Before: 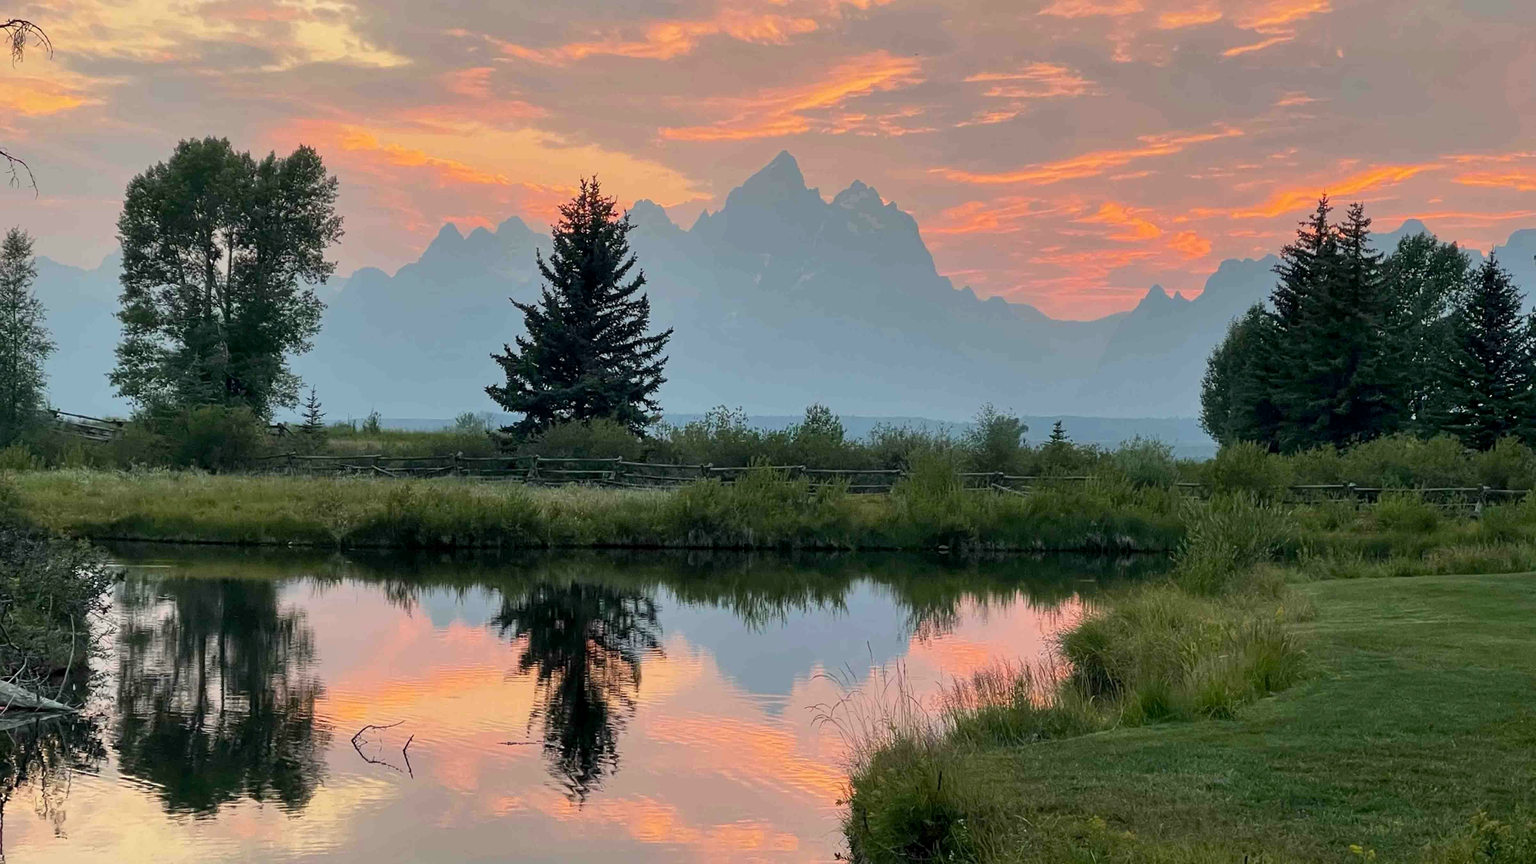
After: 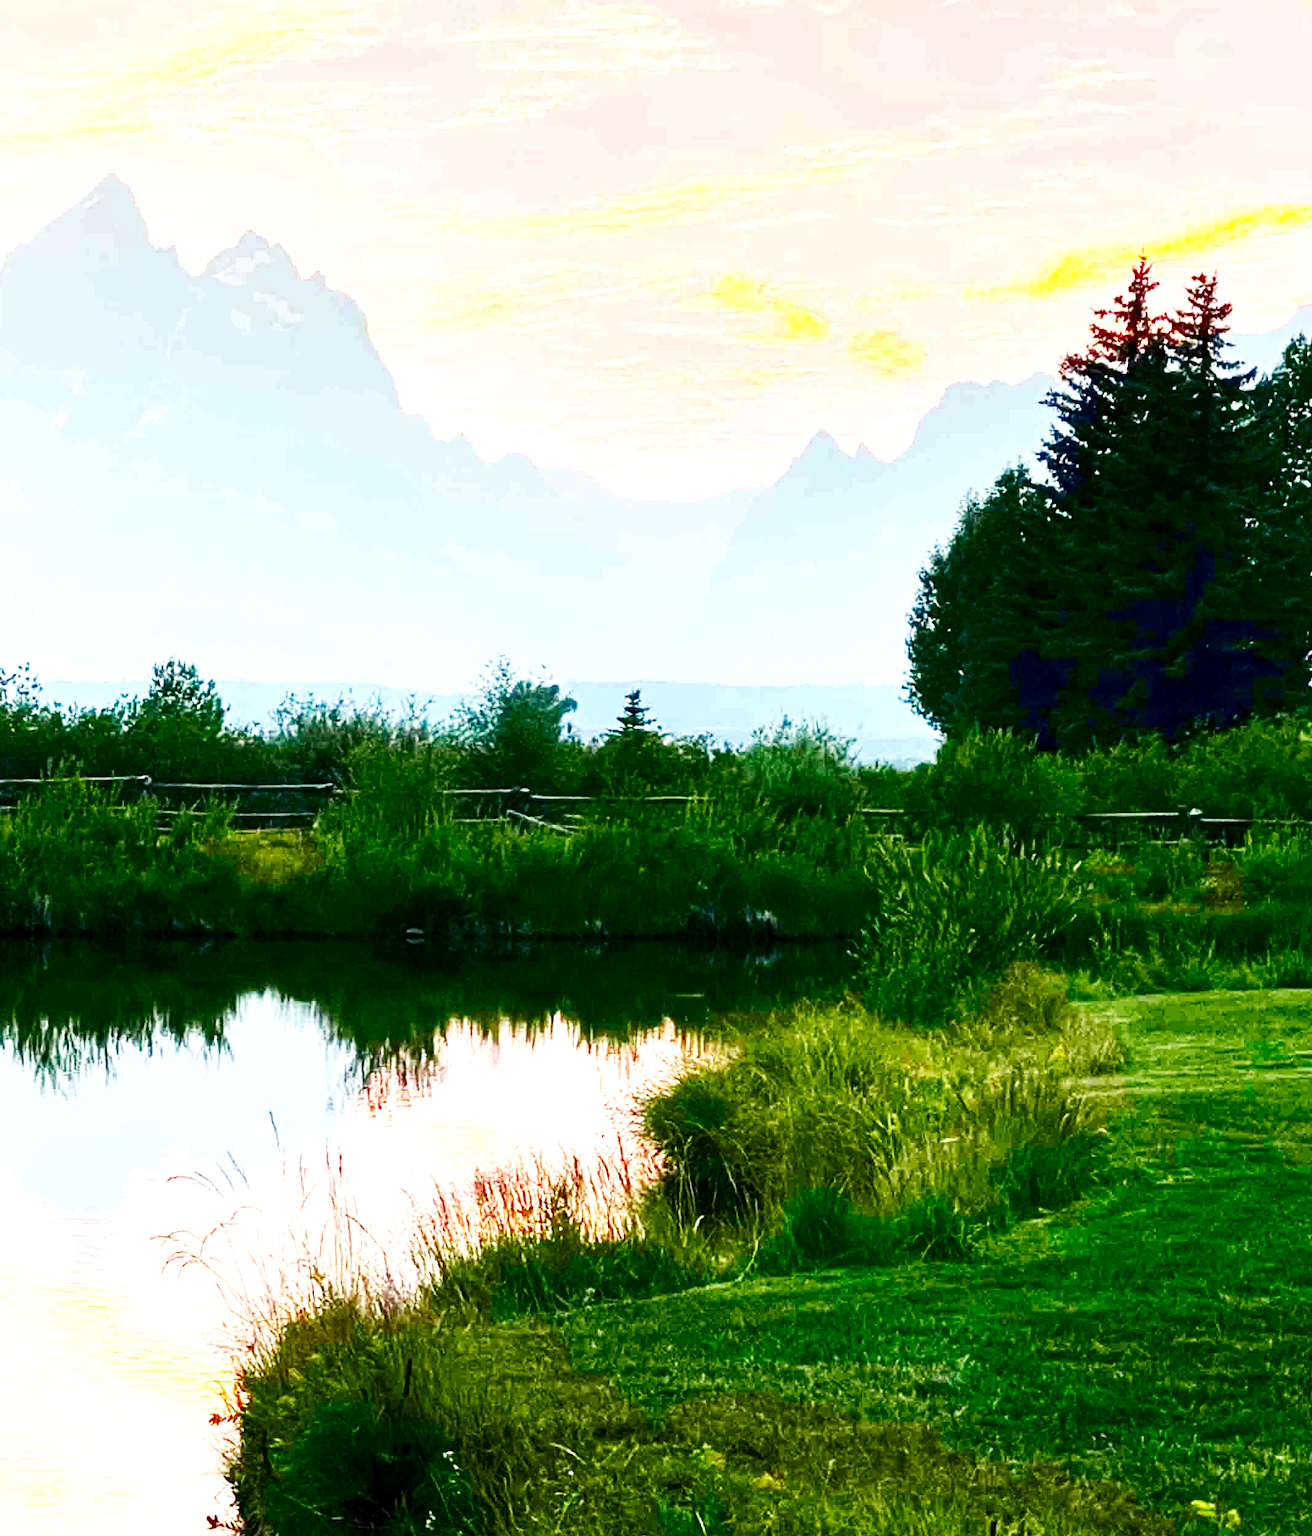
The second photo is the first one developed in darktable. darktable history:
crop: left 47.303%, top 6.935%, right 7.953%
base curve: curves: ch0 [(0, 0) (0.028, 0.03) (0.121, 0.232) (0.46, 0.748) (0.859, 0.968) (1, 1)], preserve colors none
contrast equalizer: octaves 7, y [[0.5 ×6], [0.5 ×6], [0.5, 0.5, 0.501, 0.545, 0.707, 0.863], [0 ×6], [0 ×6]]
contrast brightness saturation: brightness -0.994, saturation 0.997
exposure: black level correction 0, exposure 1.747 EV, compensate highlight preservation false
